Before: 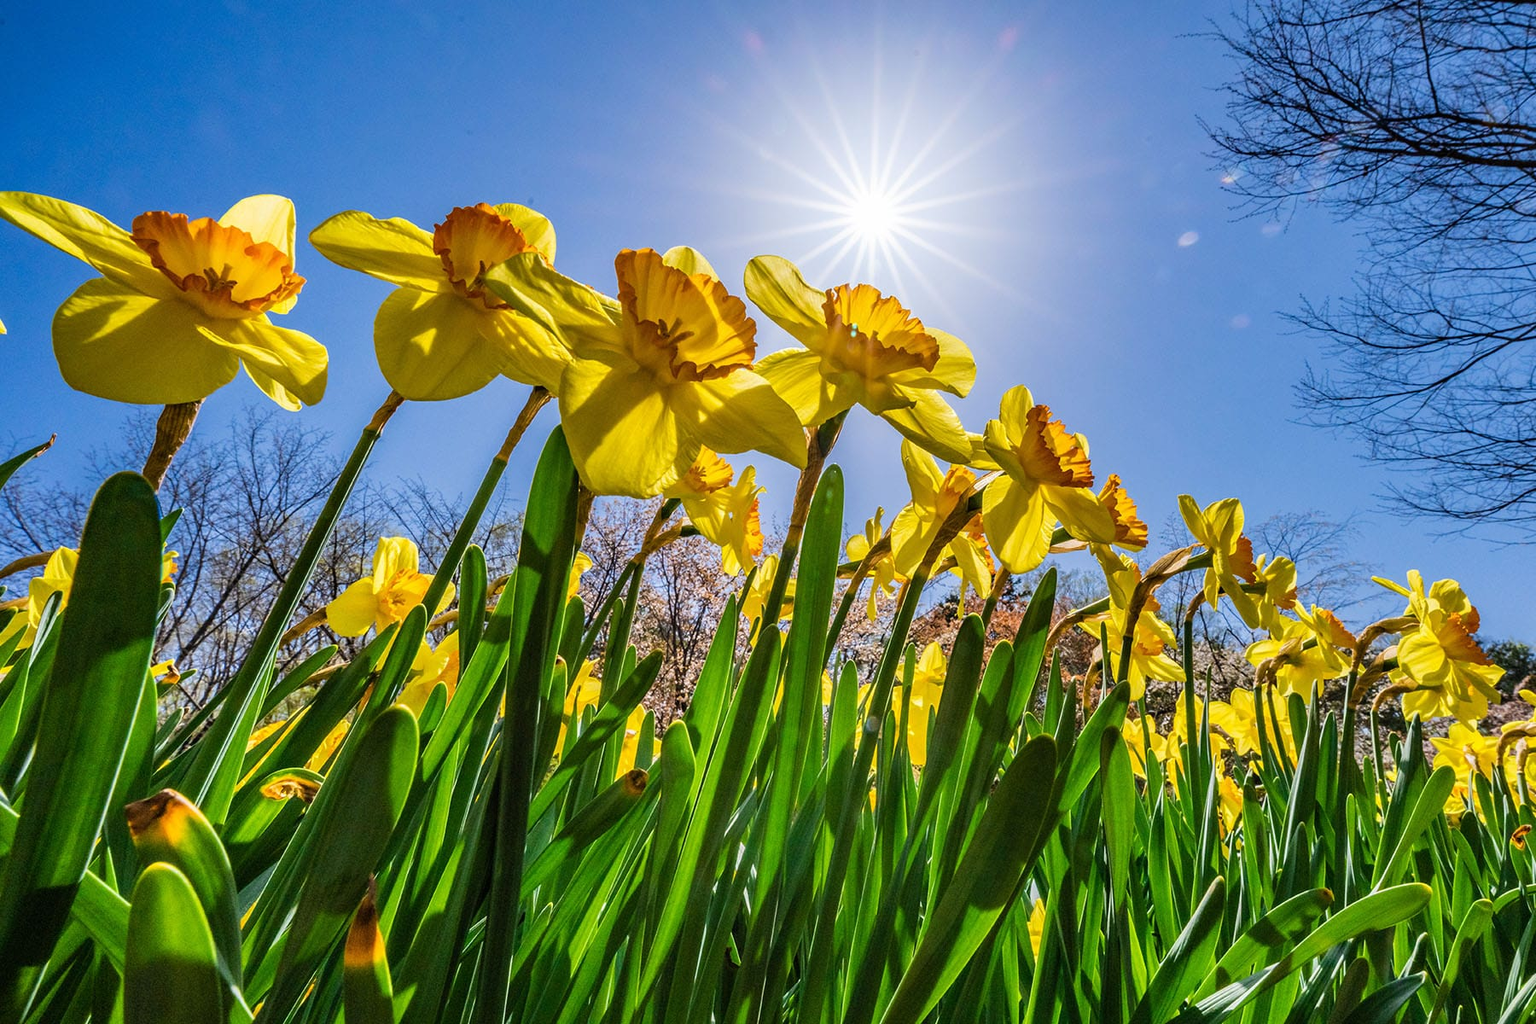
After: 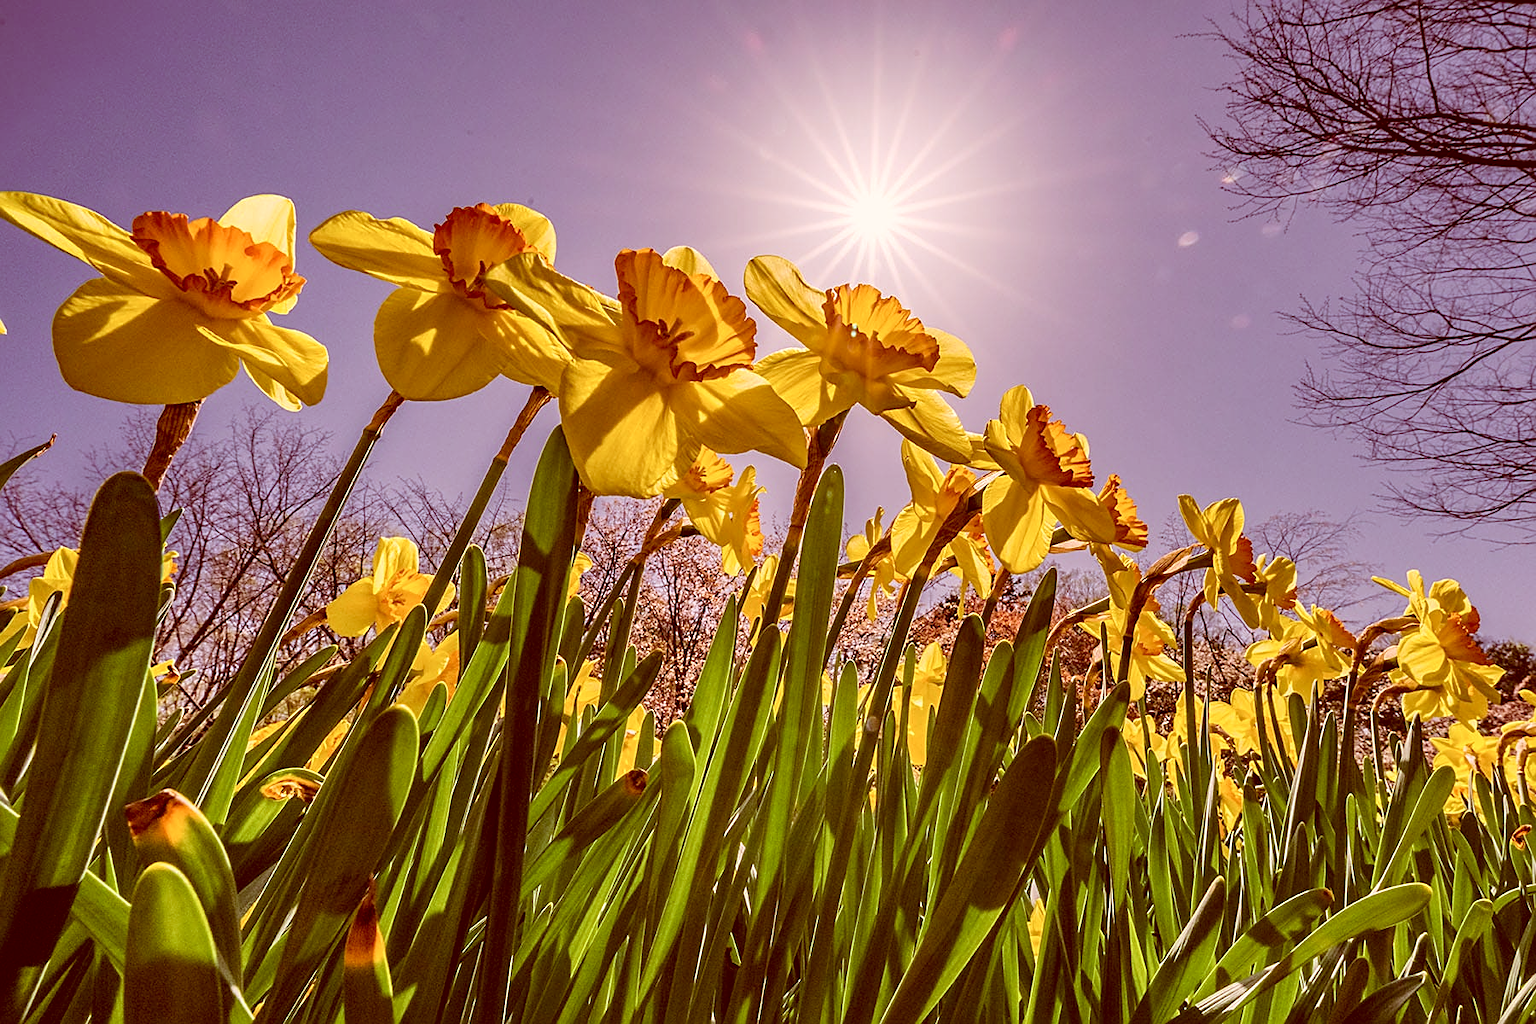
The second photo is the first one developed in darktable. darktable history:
sharpen: on, module defaults
color correction: highlights a* 9.03, highlights b* 8.71, shadows a* 40, shadows b* 40, saturation 0.8
